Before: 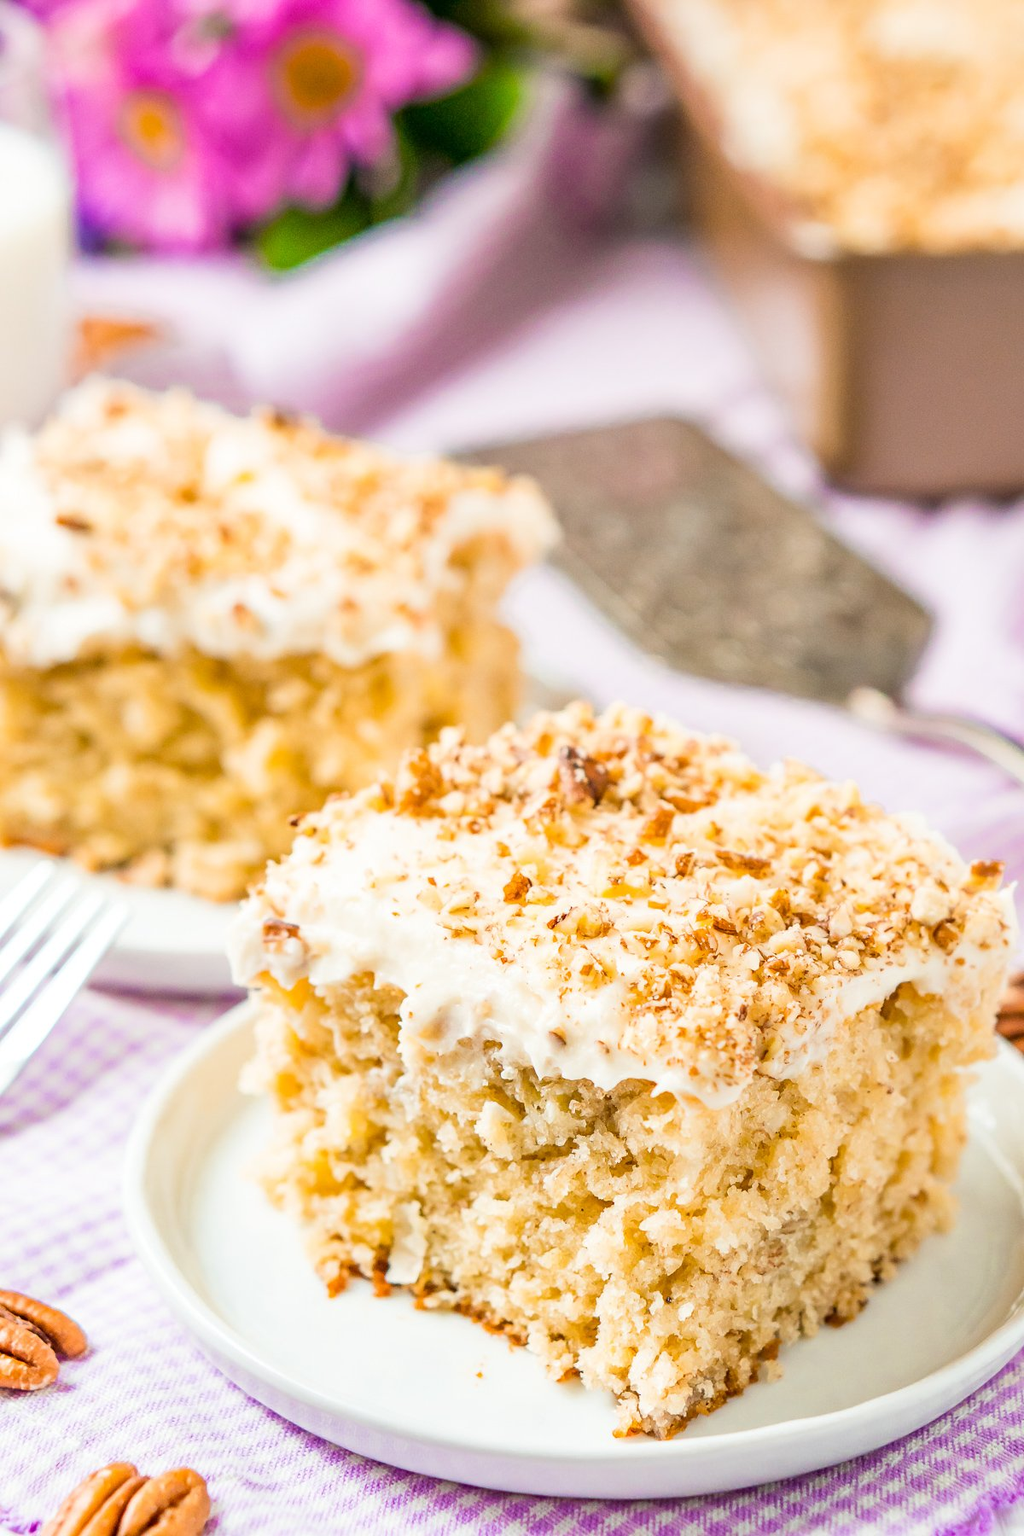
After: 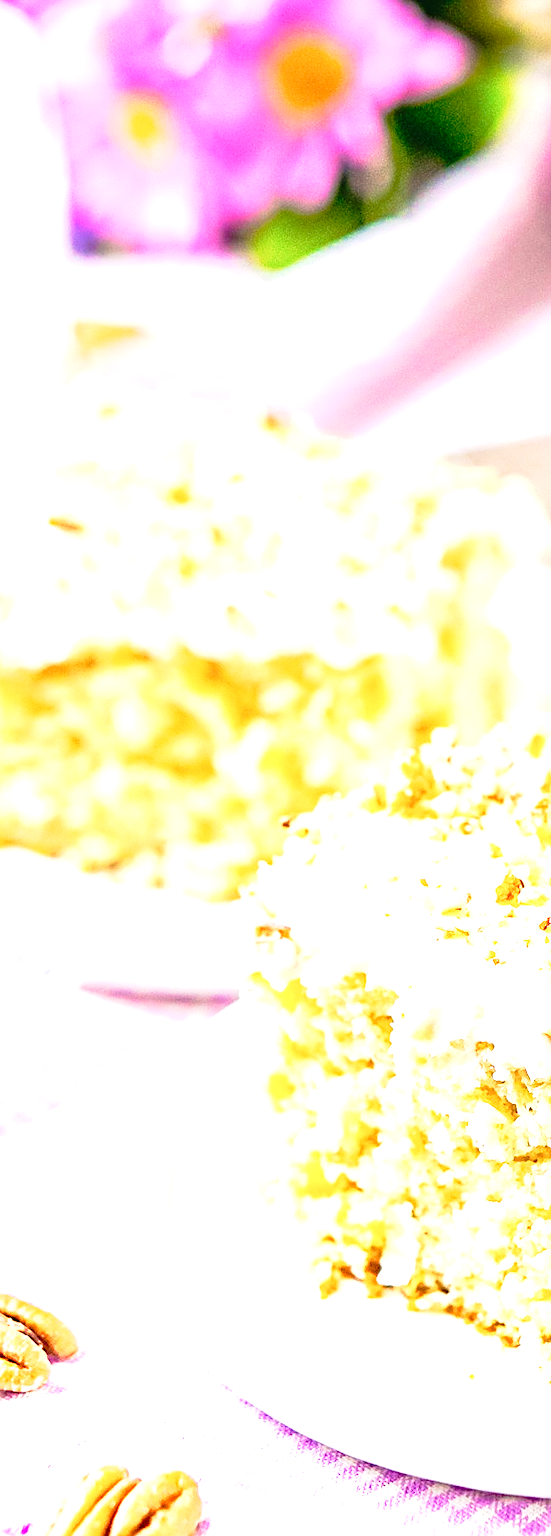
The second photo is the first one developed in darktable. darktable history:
crop: left 0.851%, right 45.289%, bottom 0.079%
exposure: black level correction 0, exposure 1.377 EV, compensate highlight preservation false
sharpen: on, module defaults
tone curve: curves: ch0 [(0, 0.009) (0.105, 0.08) (0.195, 0.18) (0.283, 0.316) (0.384, 0.434) (0.485, 0.531) (0.638, 0.69) (0.81, 0.872) (1, 0.977)]; ch1 [(0, 0) (0.161, 0.092) (0.35, 0.33) (0.379, 0.401) (0.456, 0.469) (0.502, 0.5) (0.525, 0.518) (0.586, 0.617) (0.635, 0.655) (1, 1)]; ch2 [(0, 0) (0.371, 0.362) (0.437, 0.437) (0.48, 0.49) (0.53, 0.515) (0.56, 0.571) (0.622, 0.606) (1, 1)], preserve colors none
